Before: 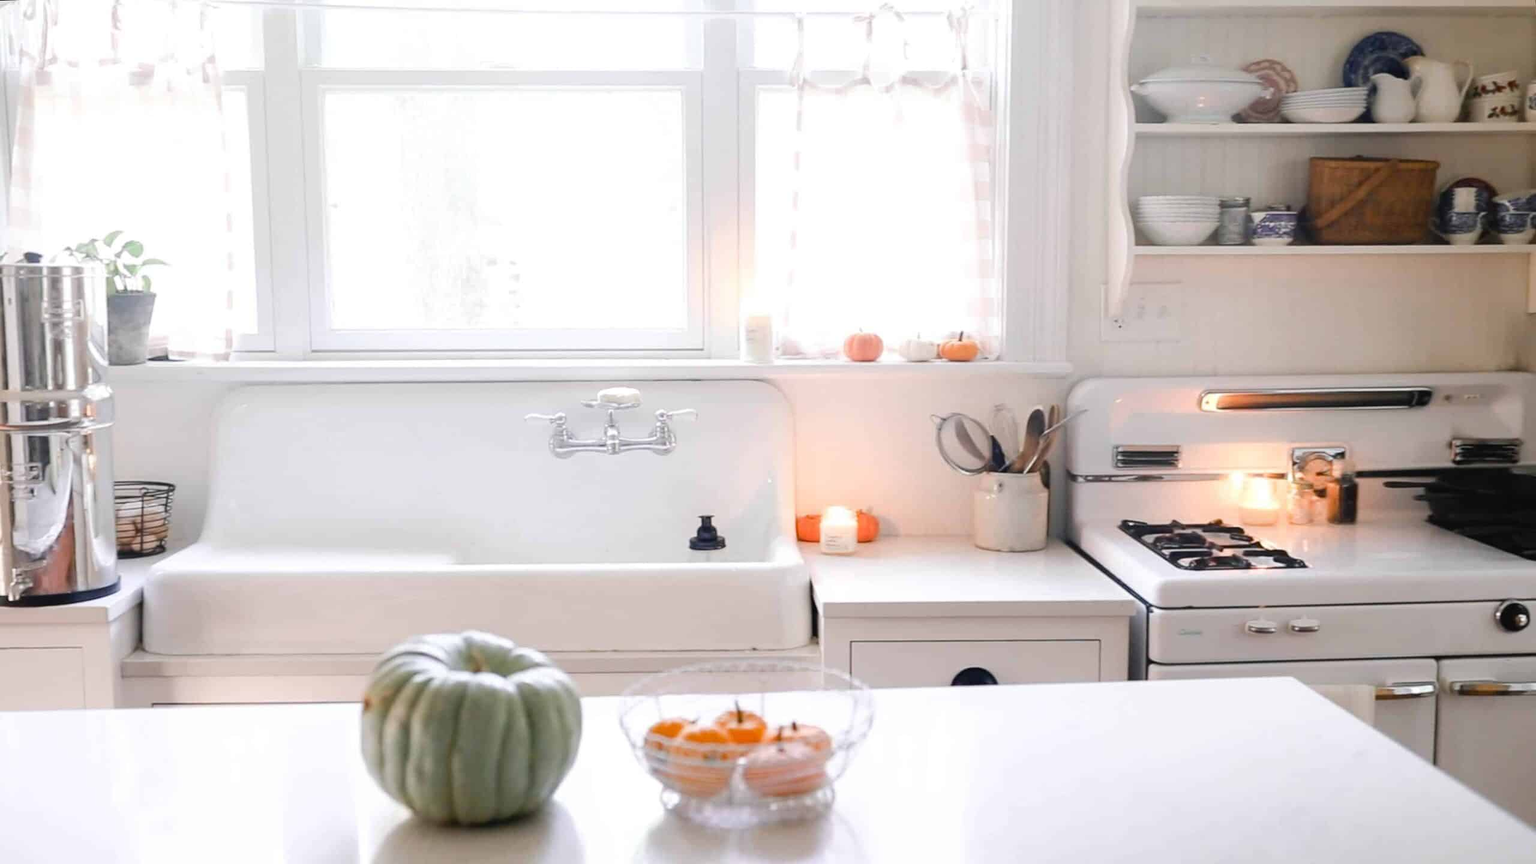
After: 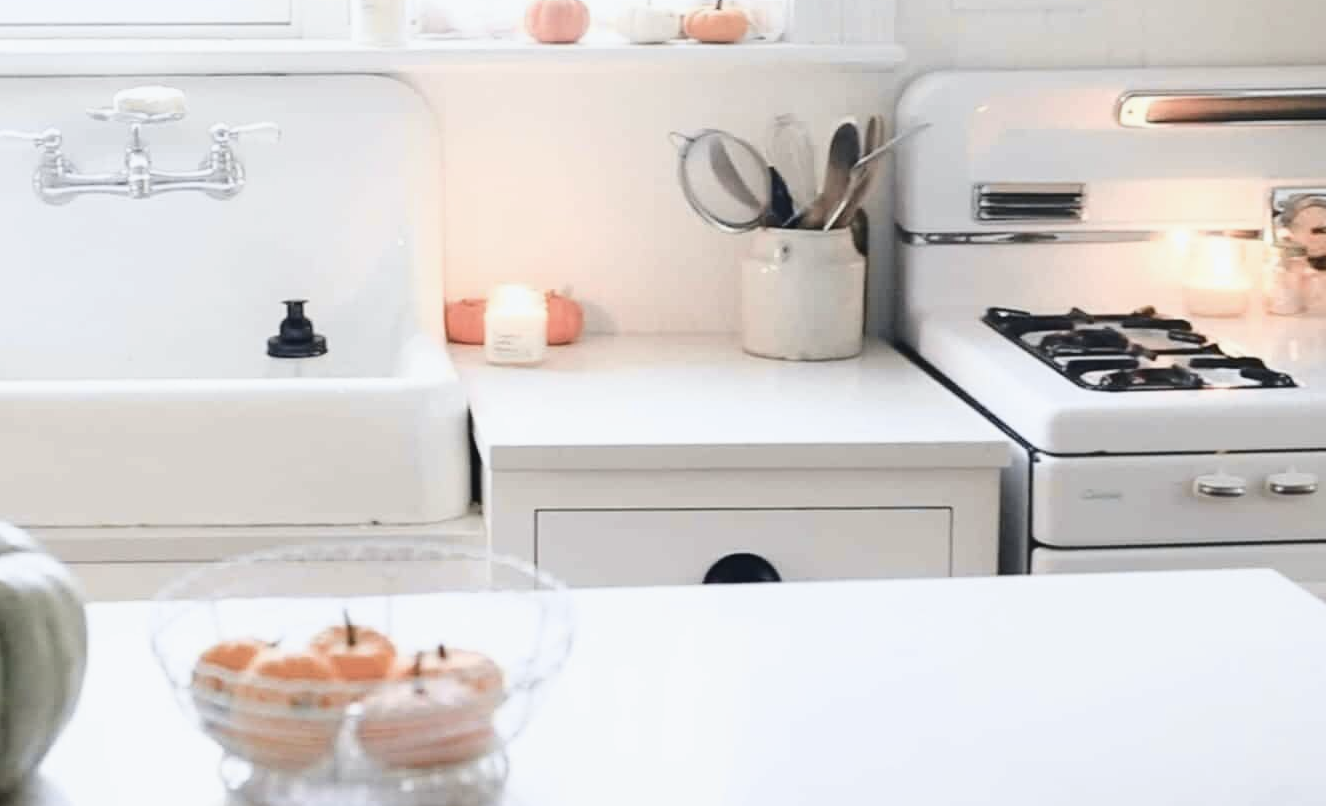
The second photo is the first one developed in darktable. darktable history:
color correction: saturation 0.57
tone curve: curves: ch0 [(0, 0.039) (0.104, 0.103) (0.273, 0.267) (0.448, 0.487) (0.704, 0.761) (0.886, 0.922) (0.994, 0.971)]; ch1 [(0, 0) (0.335, 0.298) (0.446, 0.413) (0.485, 0.487) (0.515, 0.503) (0.566, 0.563) (0.641, 0.655) (1, 1)]; ch2 [(0, 0) (0.314, 0.301) (0.421, 0.411) (0.502, 0.494) (0.528, 0.54) (0.557, 0.559) (0.612, 0.62) (0.722, 0.686) (1, 1)], color space Lab, independent channels, preserve colors none
crop: left 34.479%, top 38.822%, right 13.718%, bottom 5.172%
